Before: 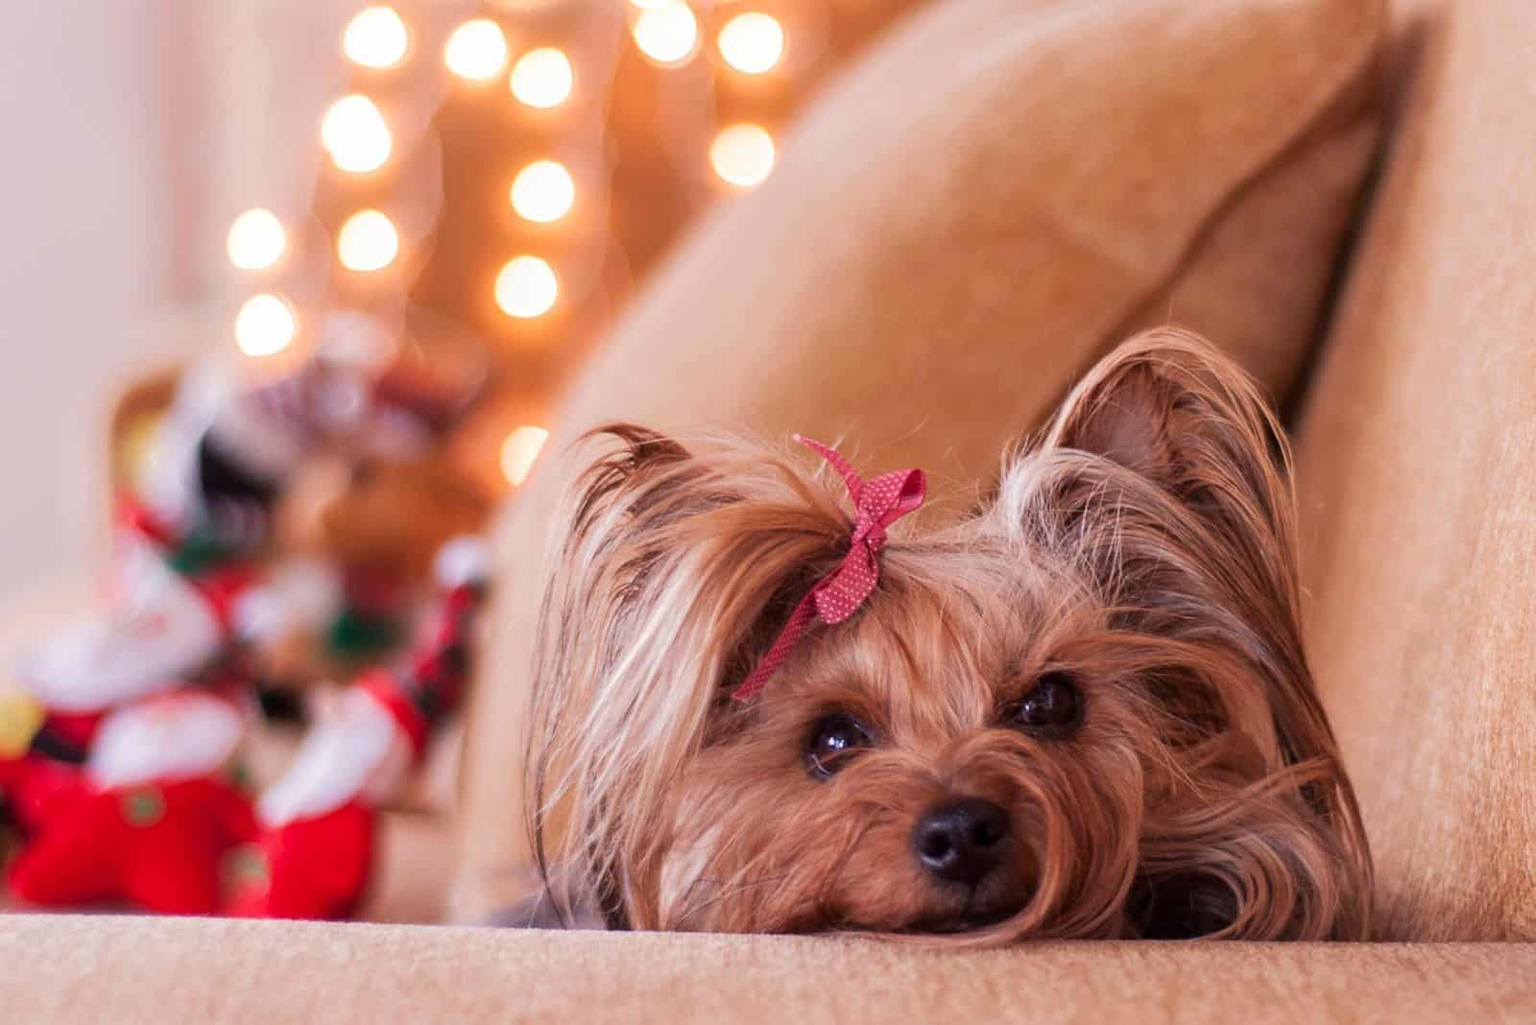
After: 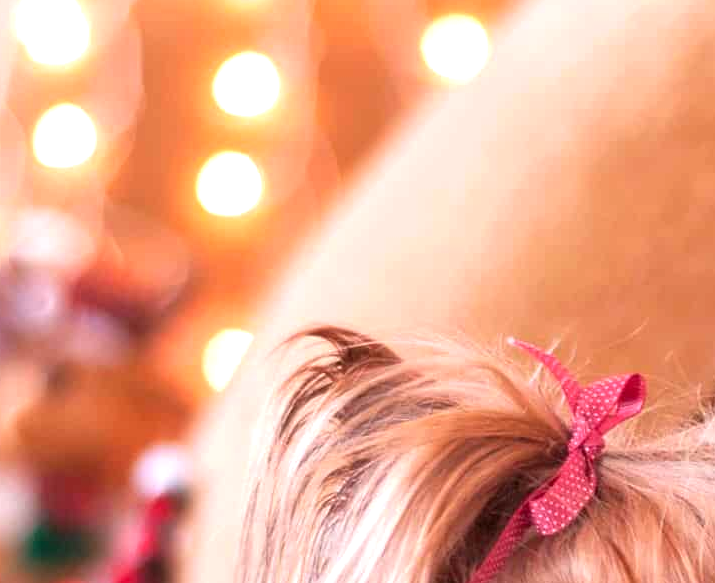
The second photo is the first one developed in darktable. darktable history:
crop: left 19.968%, top 10.812%, right 35.287%, bottom 34.582%
exposure: exposure 0.51 EV, compensate exposure bias true, compensate highlight preservation false
levels: black 0.09%, levels [0, 0.476, 0.951]
